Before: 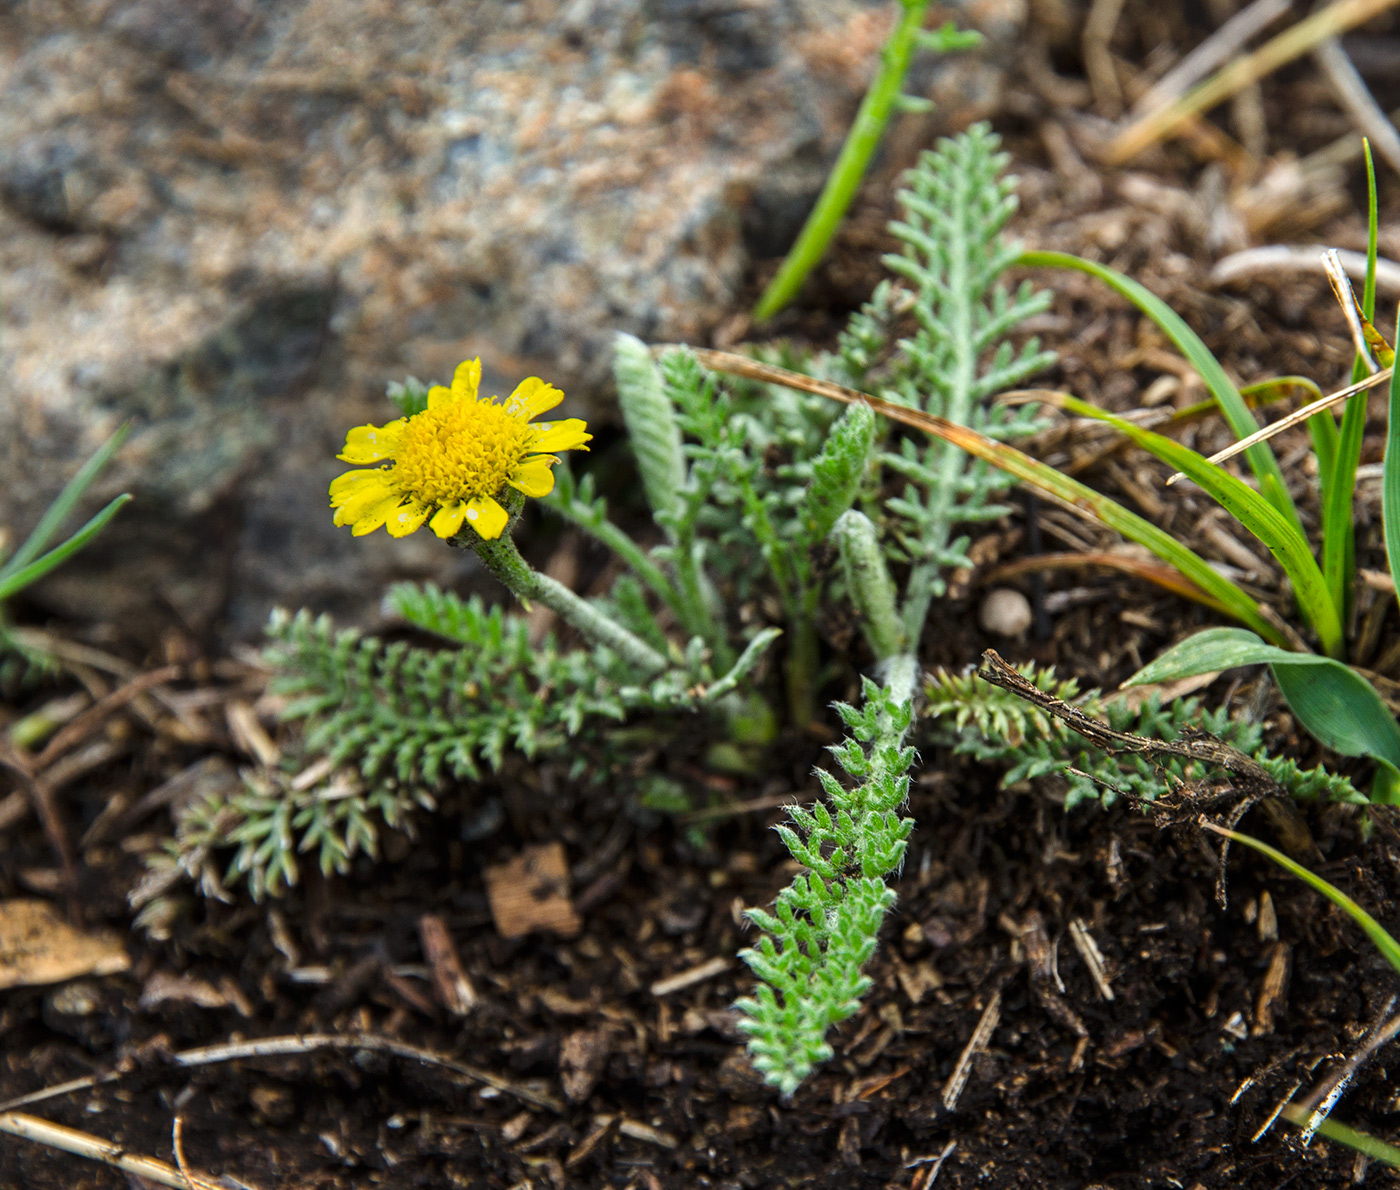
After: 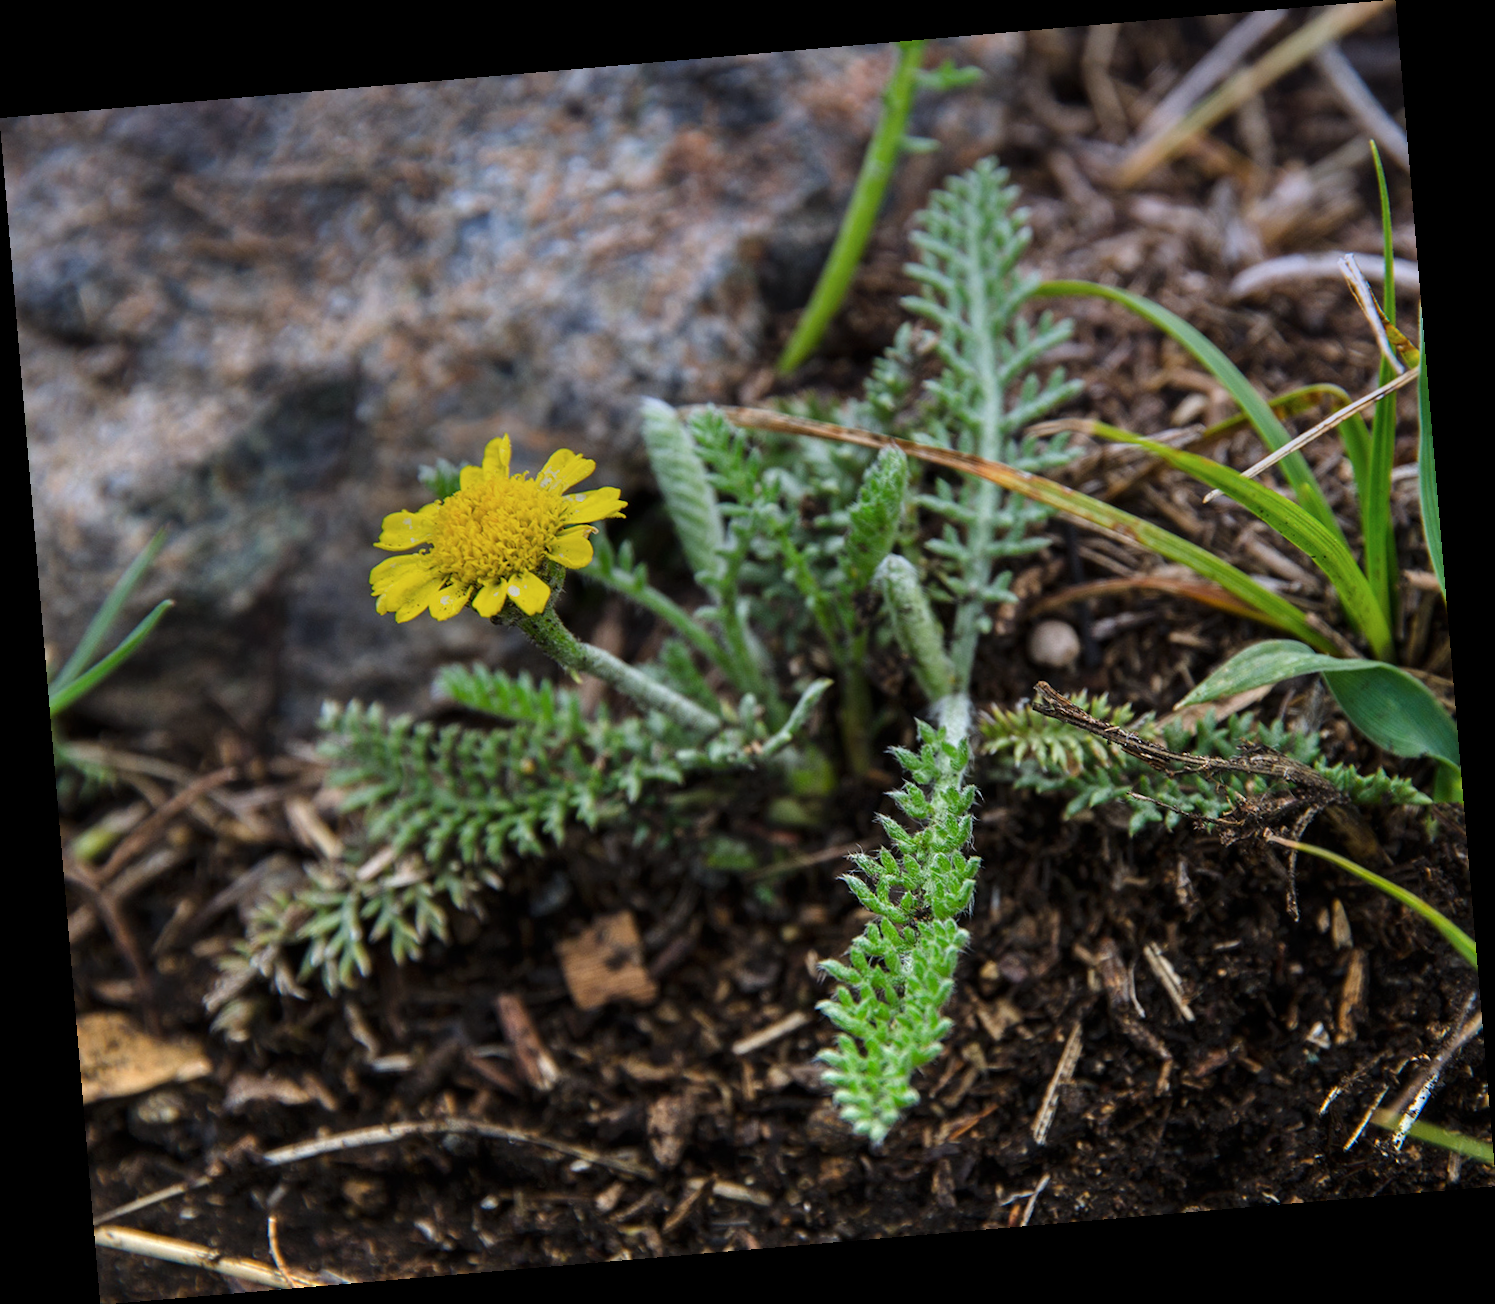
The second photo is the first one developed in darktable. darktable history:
rotate and perspective: rotation -4.86°, automatic cropping off
graduated density: hue 238.83°, saturation 50%
